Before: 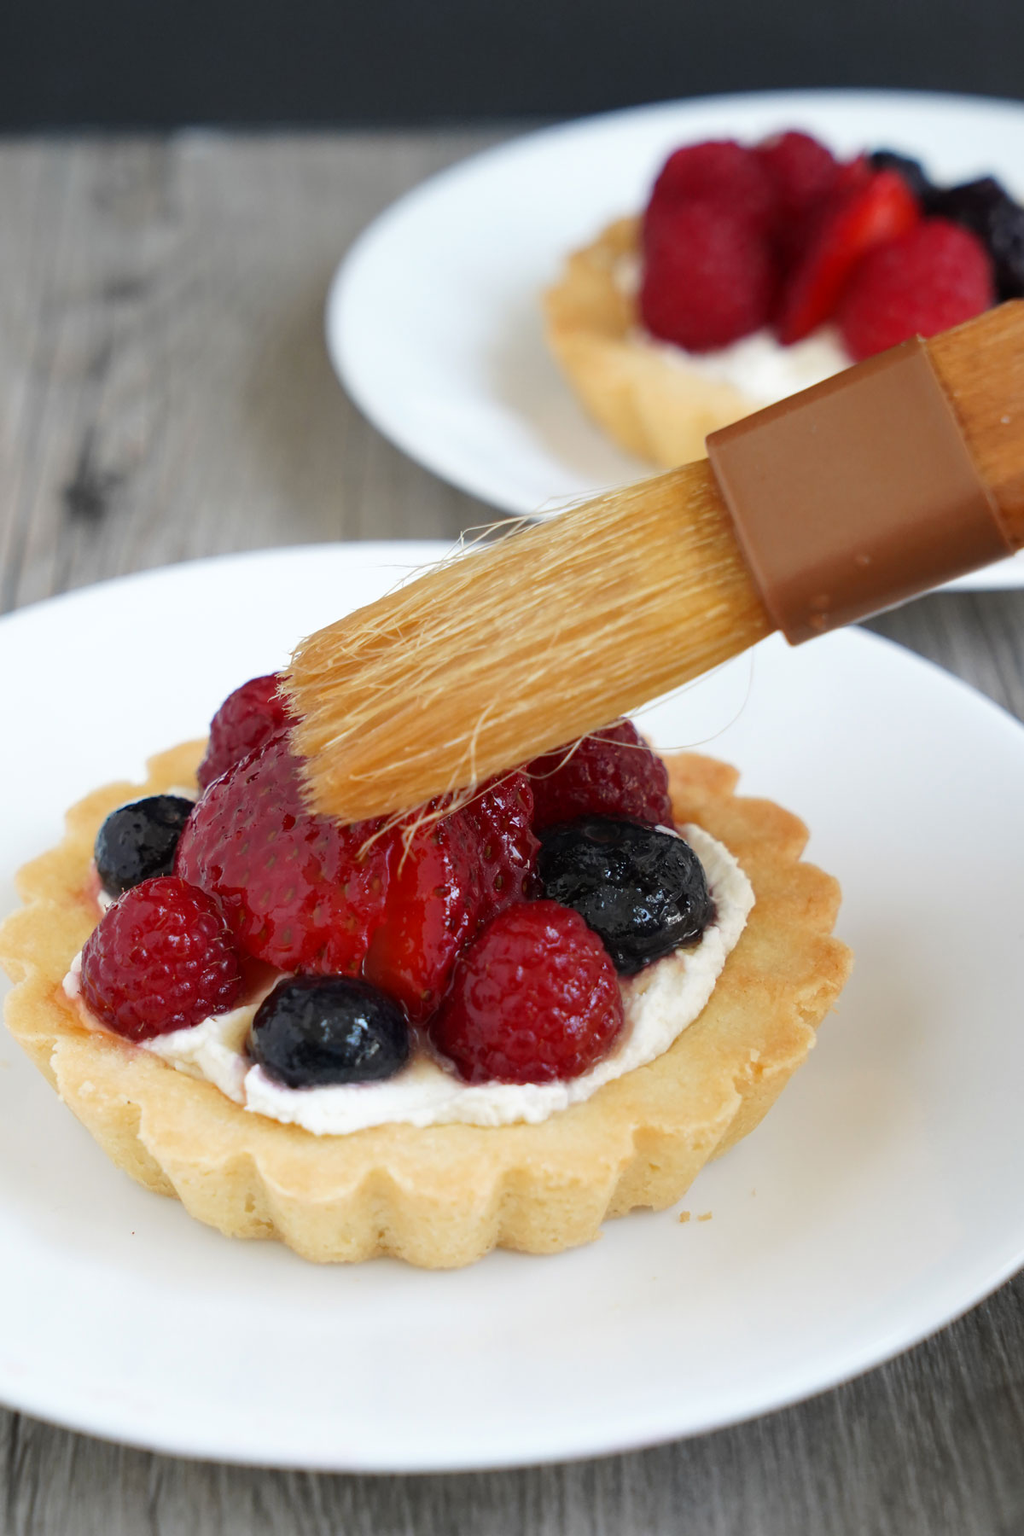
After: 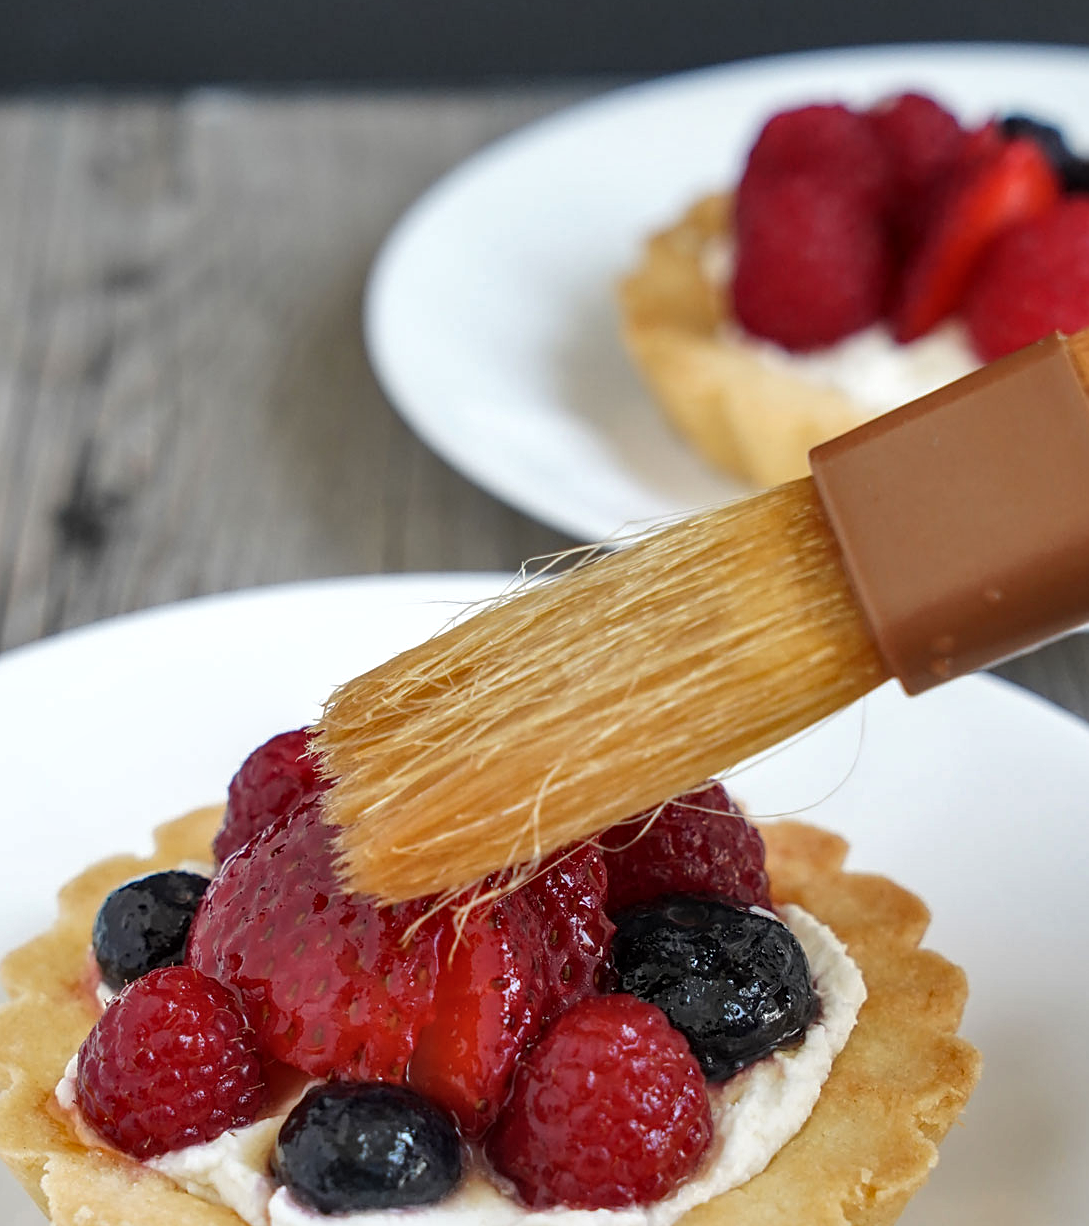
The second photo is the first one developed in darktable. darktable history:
local contrast: on, module defaults
crop: left 1.529%, top 3.412%, right 7.721%, bottom 28.472%
tone equalizer: edges refinement/feathering 500, mask exposure compensation -1.26 EV, preserve details no
sharpen: on, module defaults
shadows and highlights: low approximation 0.01, soften with gaussian
